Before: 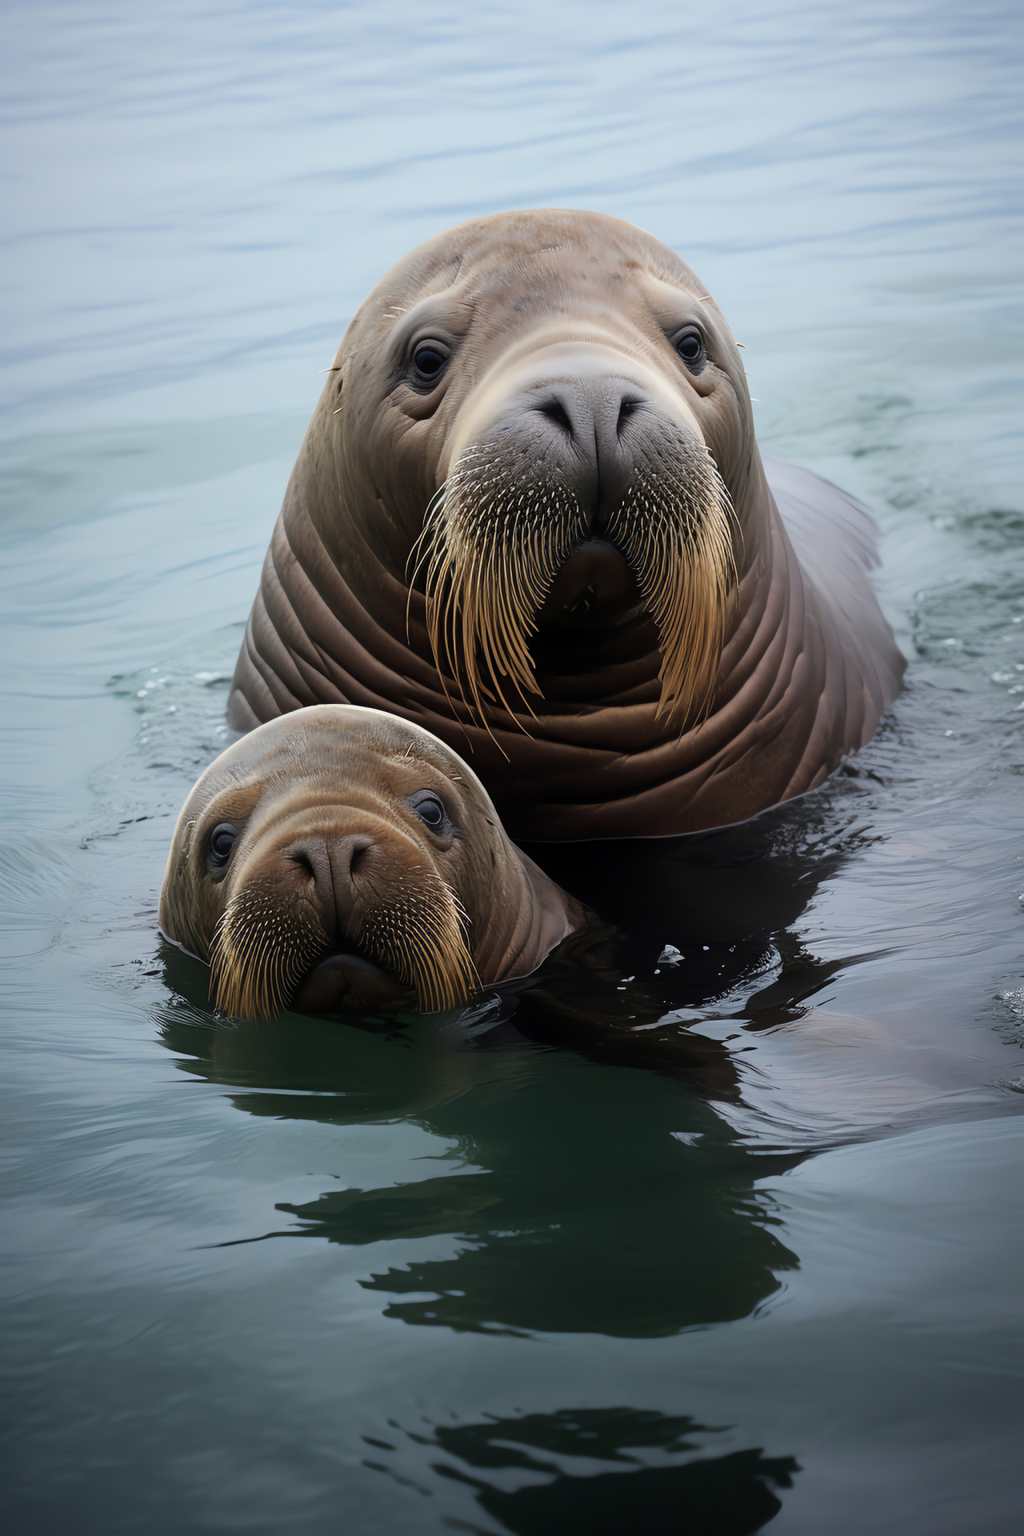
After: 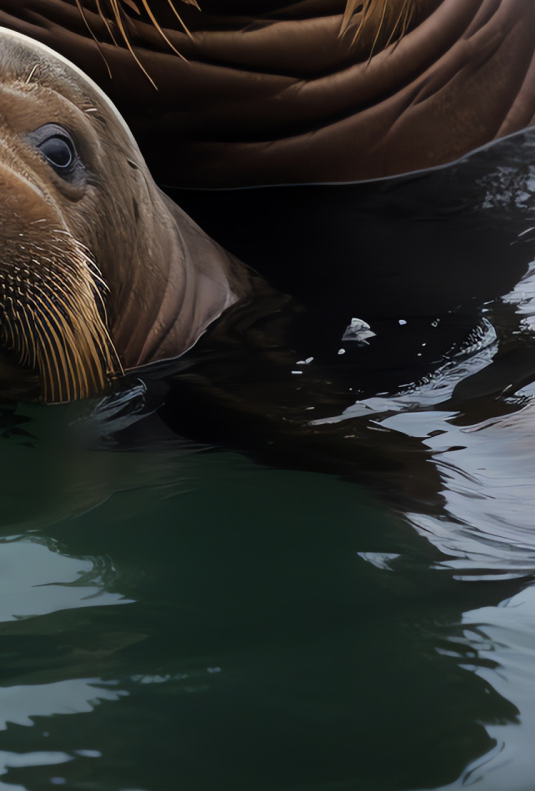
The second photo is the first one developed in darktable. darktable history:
crop: left 37.52%, top 44.958%, right 20.61%, bottom 13.795%
